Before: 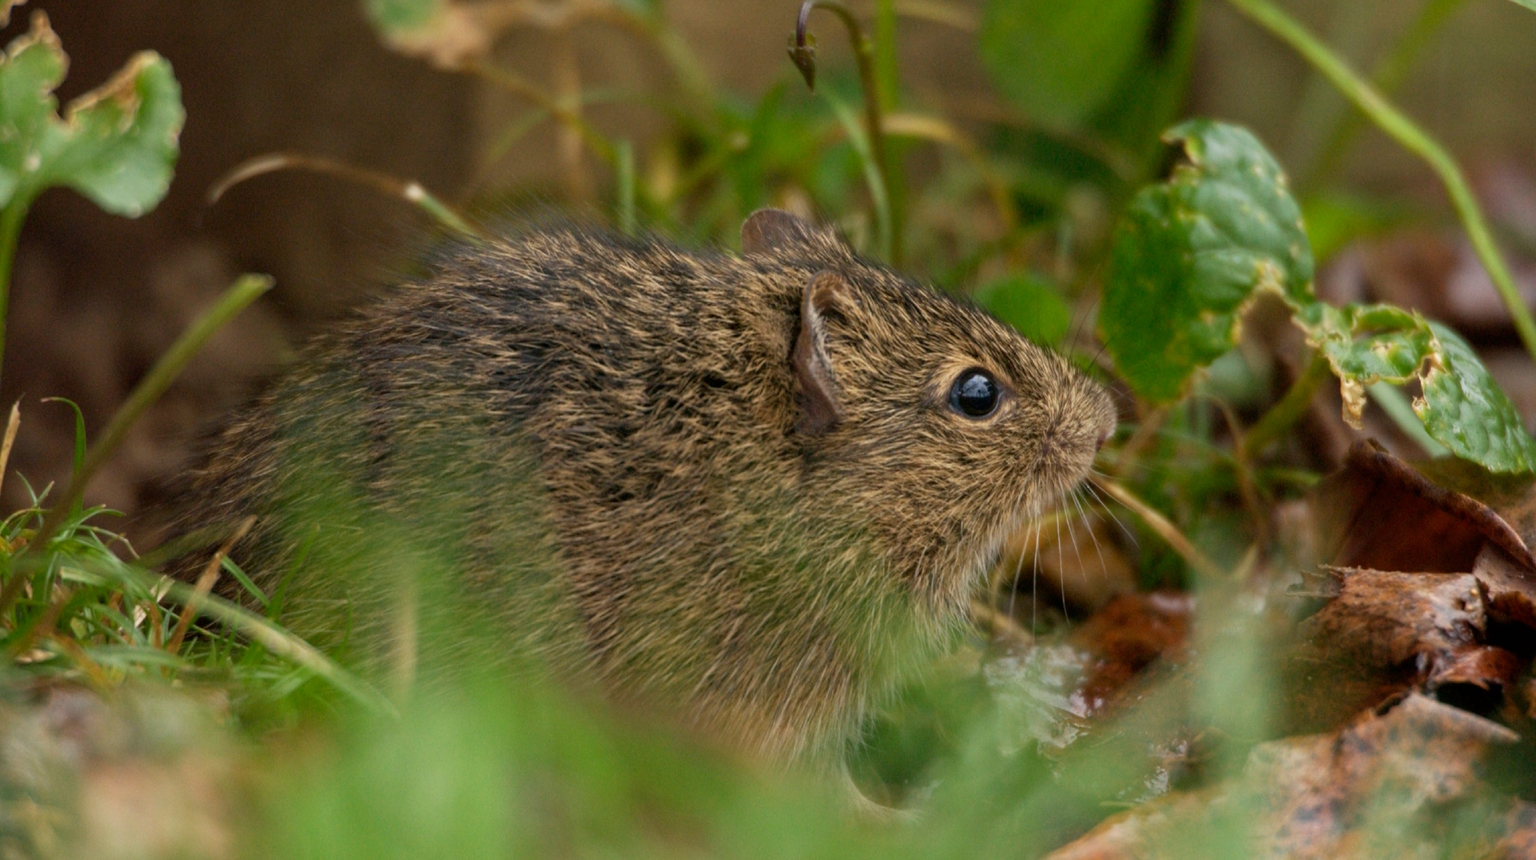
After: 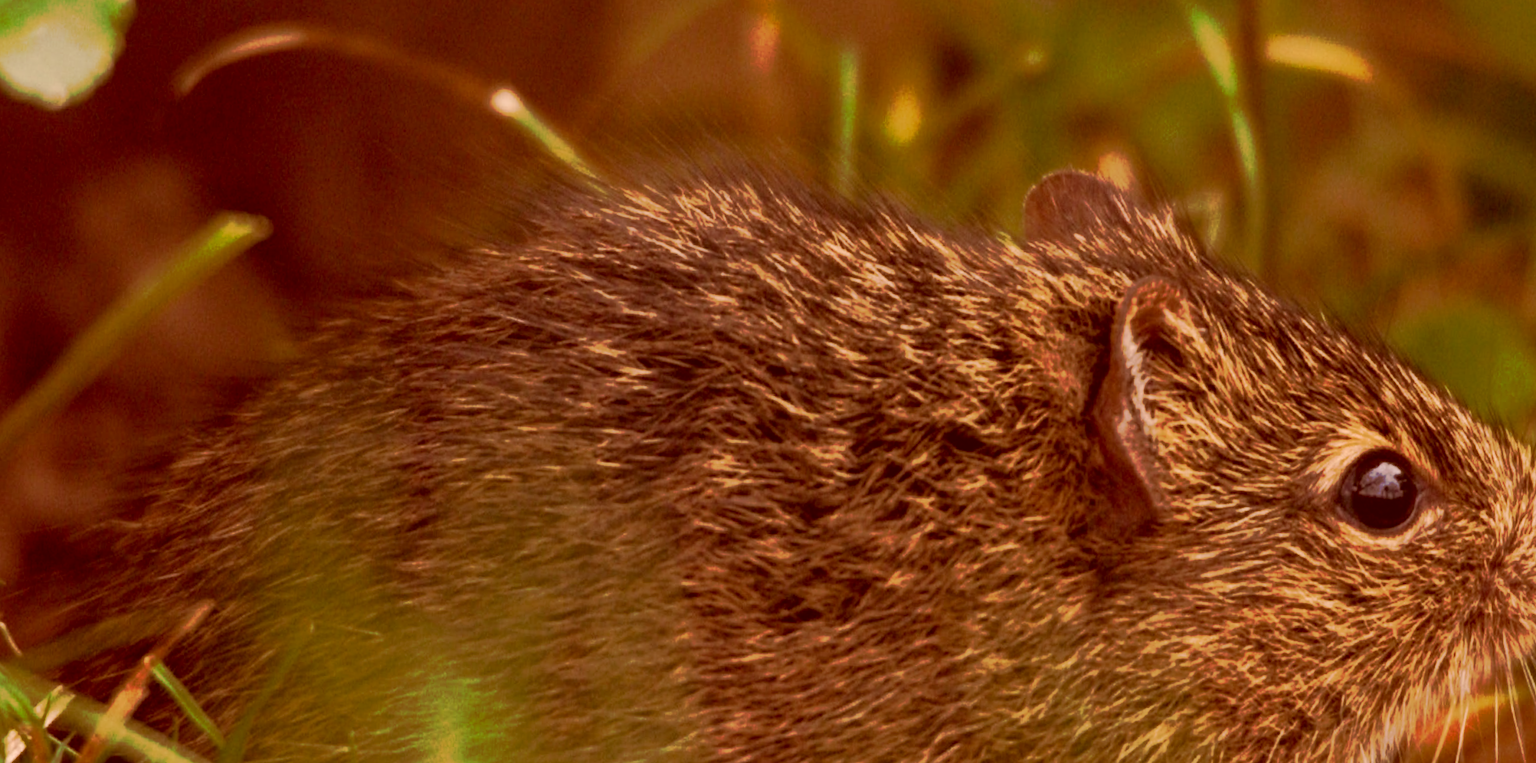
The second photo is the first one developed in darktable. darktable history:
crop and rotate: angle -4.3°, left 2.183%, top 7.014%, right 27.384%, bottom 30.426%
tone curve: curves: ch0 [(0, 0) (0.003, 0.003) (0.011, 0.011) (0.025, 0.024) (0.044, 0.043) (0.069, 0.067) (0.1, 0.096) (0.136, 0.131) (0.177, 0.171) (0.224, 0.217) (0.277, 0.267) (0.335, 0.324) (0.399, 0.385) (0.468, 0.452) (0.543, 0.632) (0.623, 0.697) (0.709, 0.766) (0.801, 0.839) (0.898, 0.917) (1, 1)], preserve colors none
color correction: highlights a* 9.23, highlights b* 8.69, shadows a* 39.63, shadows b* 39.71, saturation 0.801
